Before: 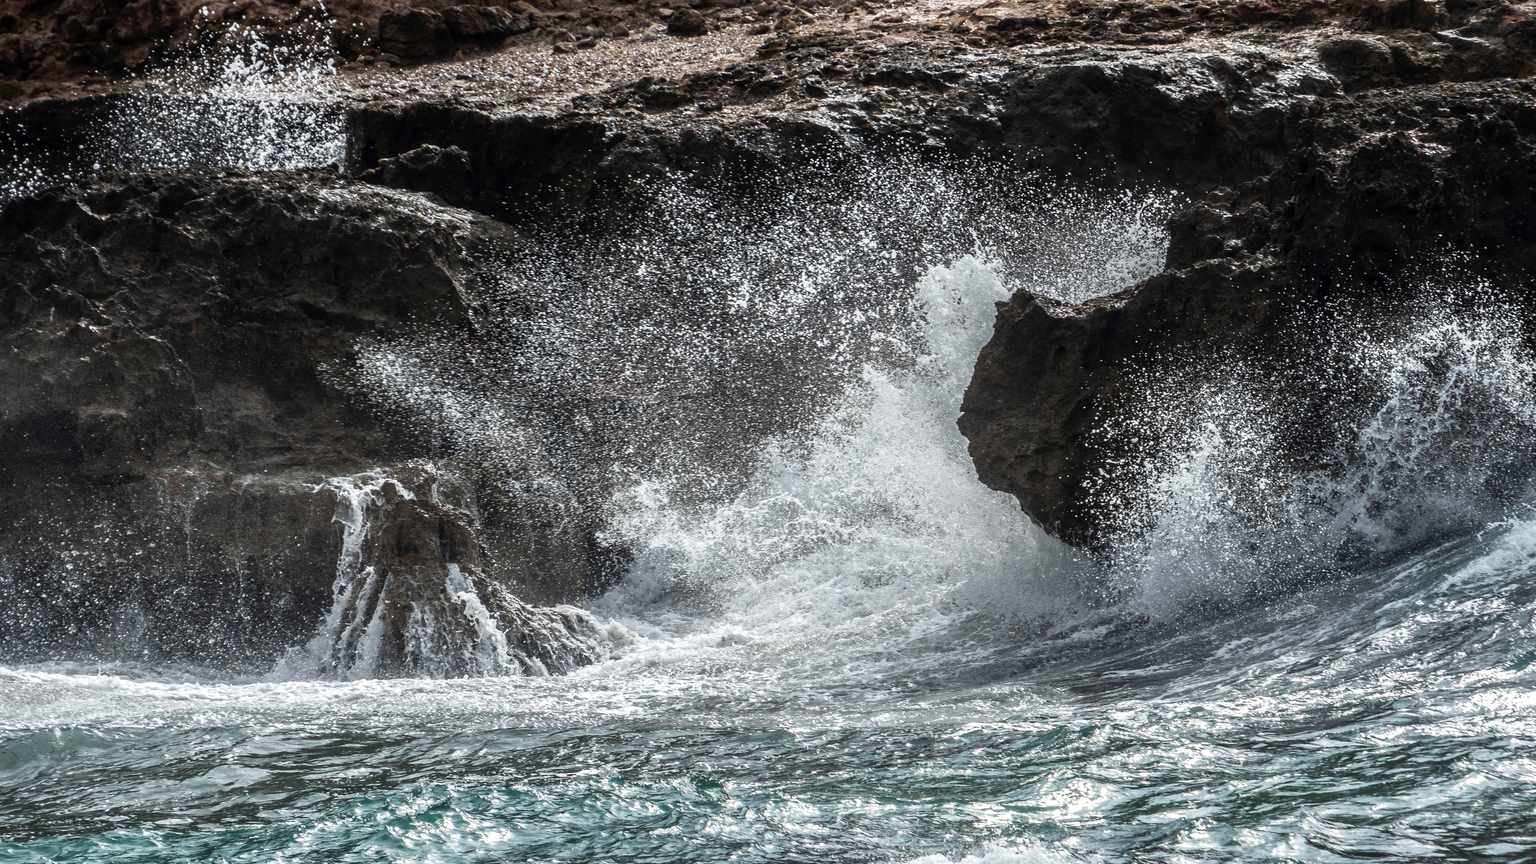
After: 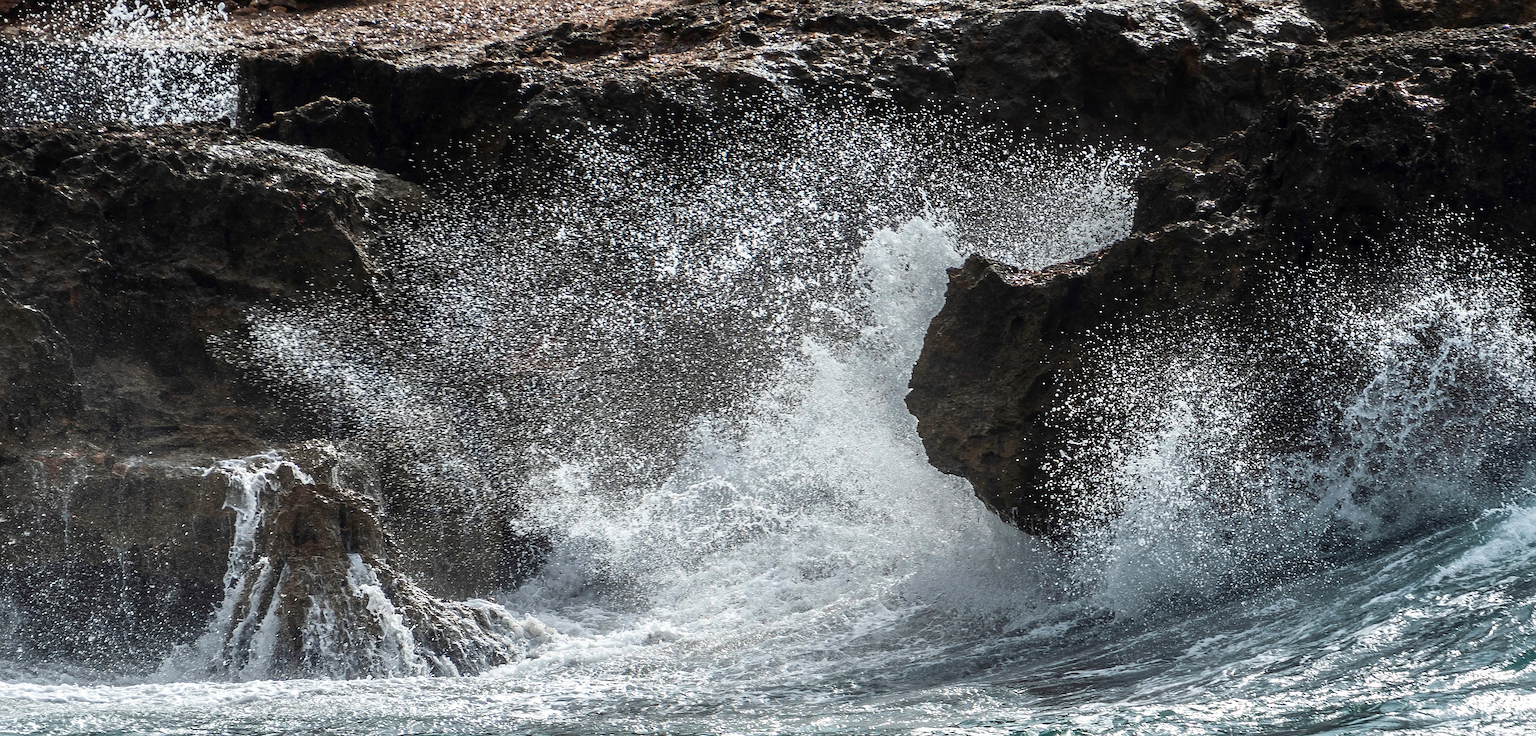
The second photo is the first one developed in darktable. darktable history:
color zones: curves: ch0 [(0, 0.425) (0.143, 0.422) (0.286, 0.42) (0.429, 0.419) (0.571, 0.419) (0.714, 0.42) (0.857, 0.422) (1, 0.425)]; ch1 [(0, 0.666) (0.143, 0.669) (0.286, 0.671) (0.429, 0.67) (0.571, 0.67) (0.714, 0.67) (0.857, 0.67) (1, 0.666)]
sharpen: on, module defaults
crop: left 8.349%, top 6.541%, bottom 15.282%
